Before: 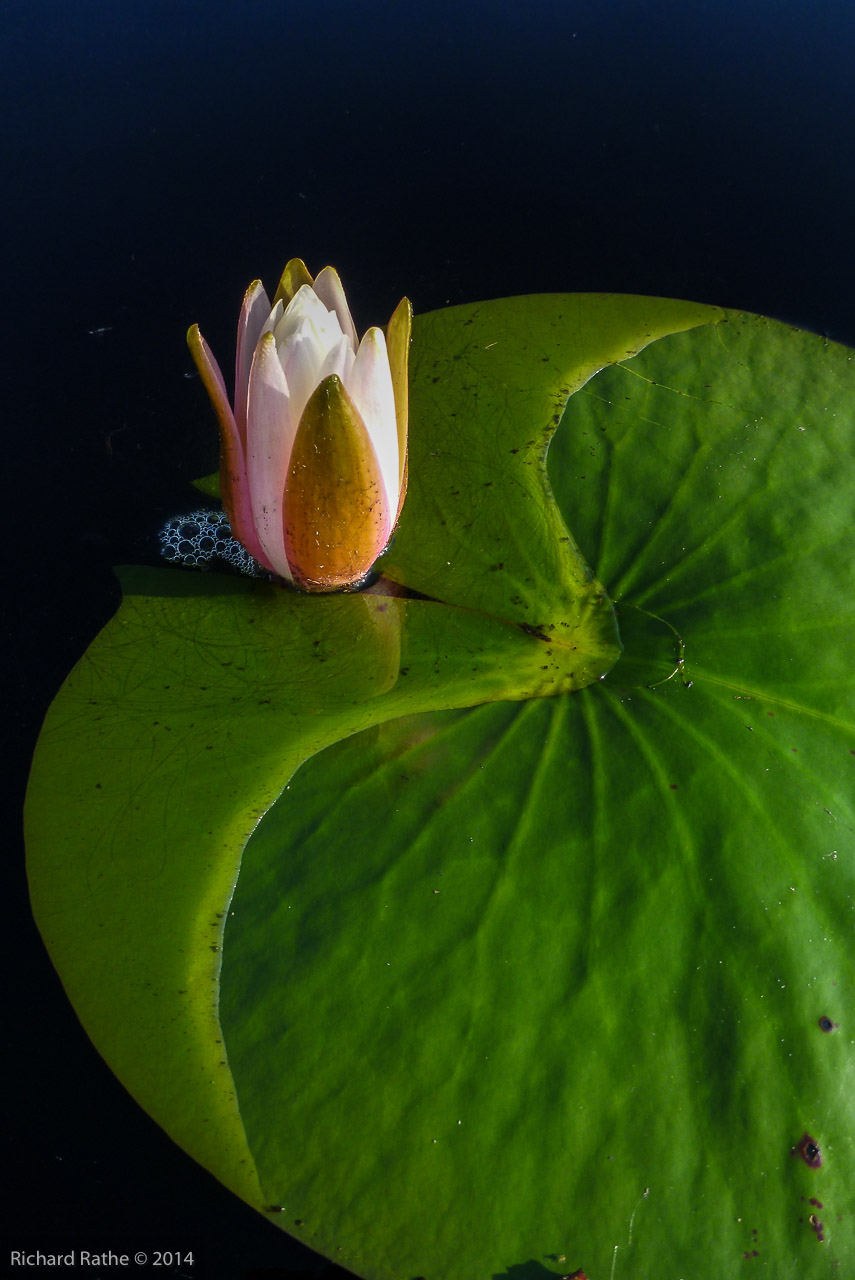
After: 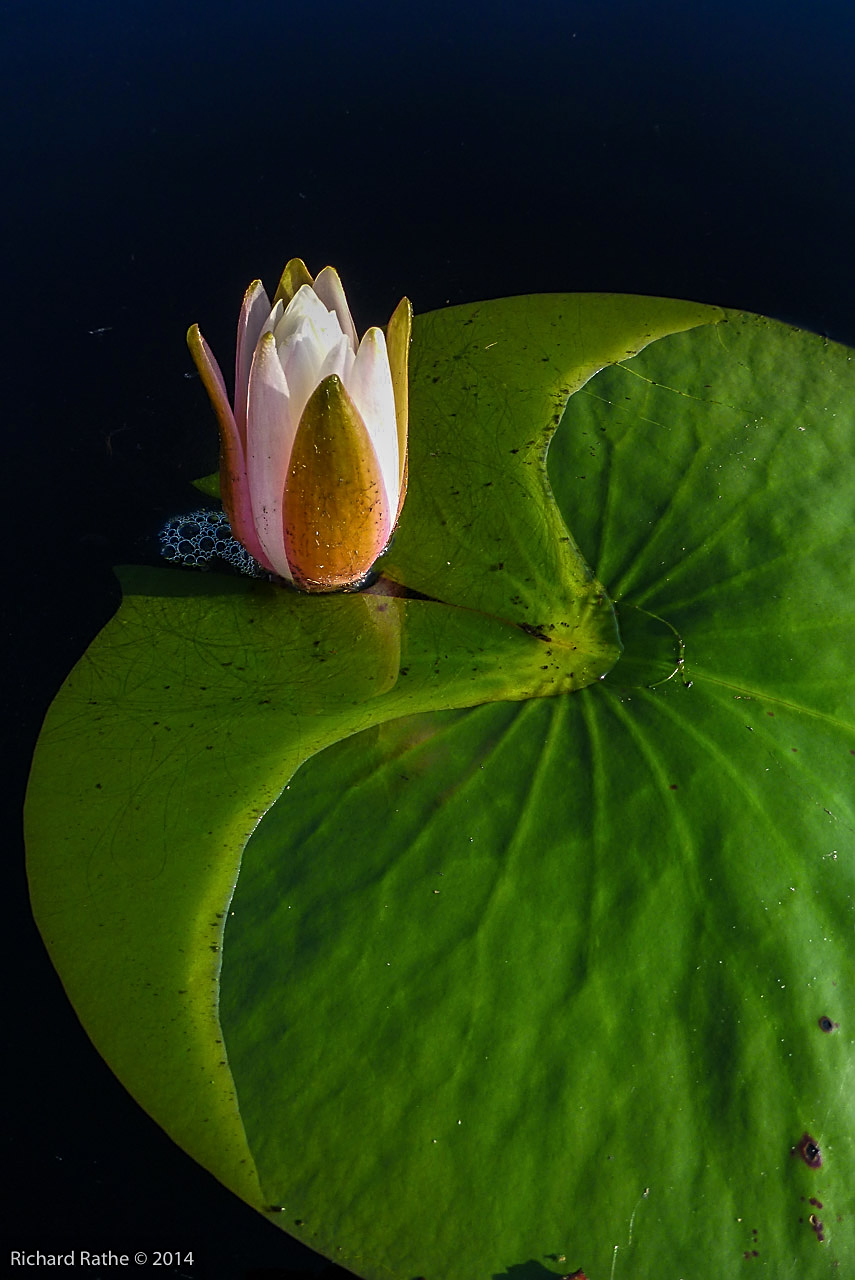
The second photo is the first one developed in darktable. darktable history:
tone equalizer: on, module defaults
color zones: curves: ch0 [(0, 0.497) (0.143, 0.5) (0.286, 0.5) (0.429, 0.483) (0.571, 0.116) (0.714, -0.006) (0.857, 0.28) (1, 0.497)]
sharpen: on, module defaults
